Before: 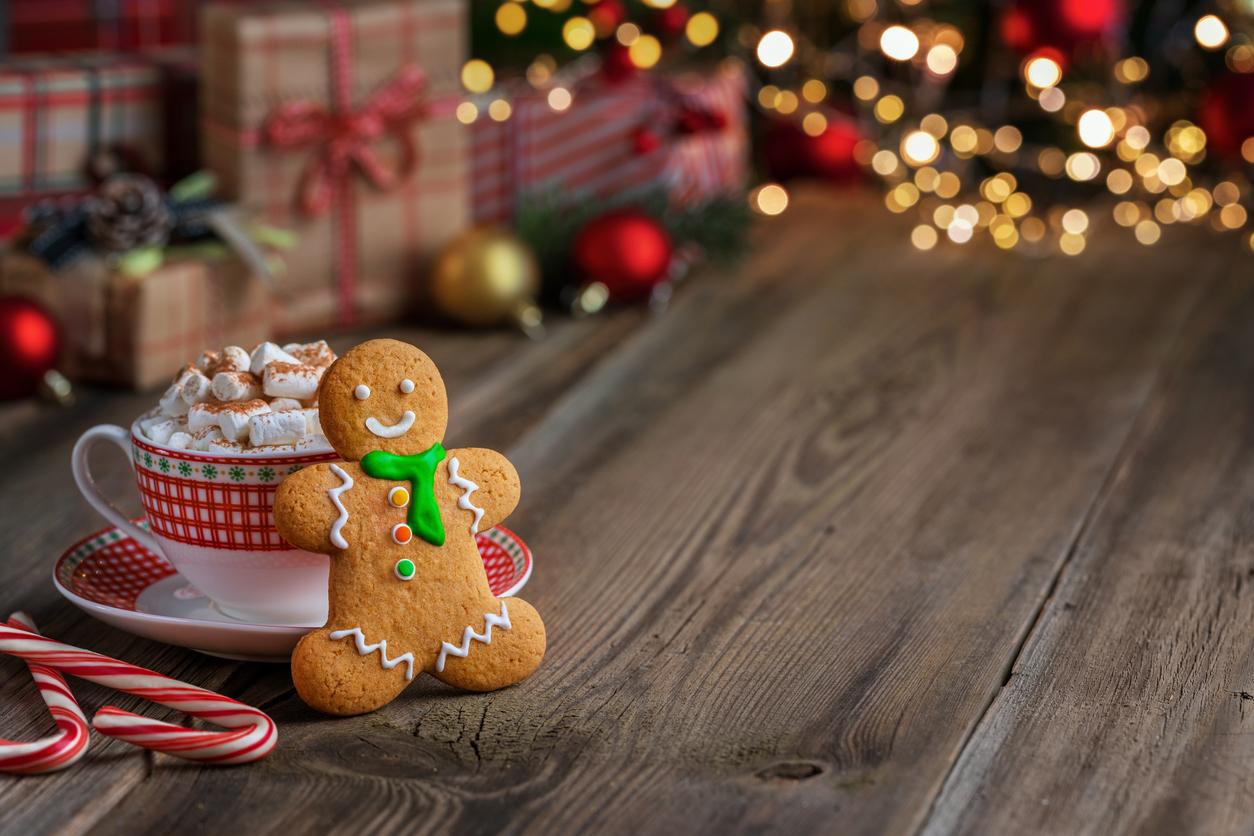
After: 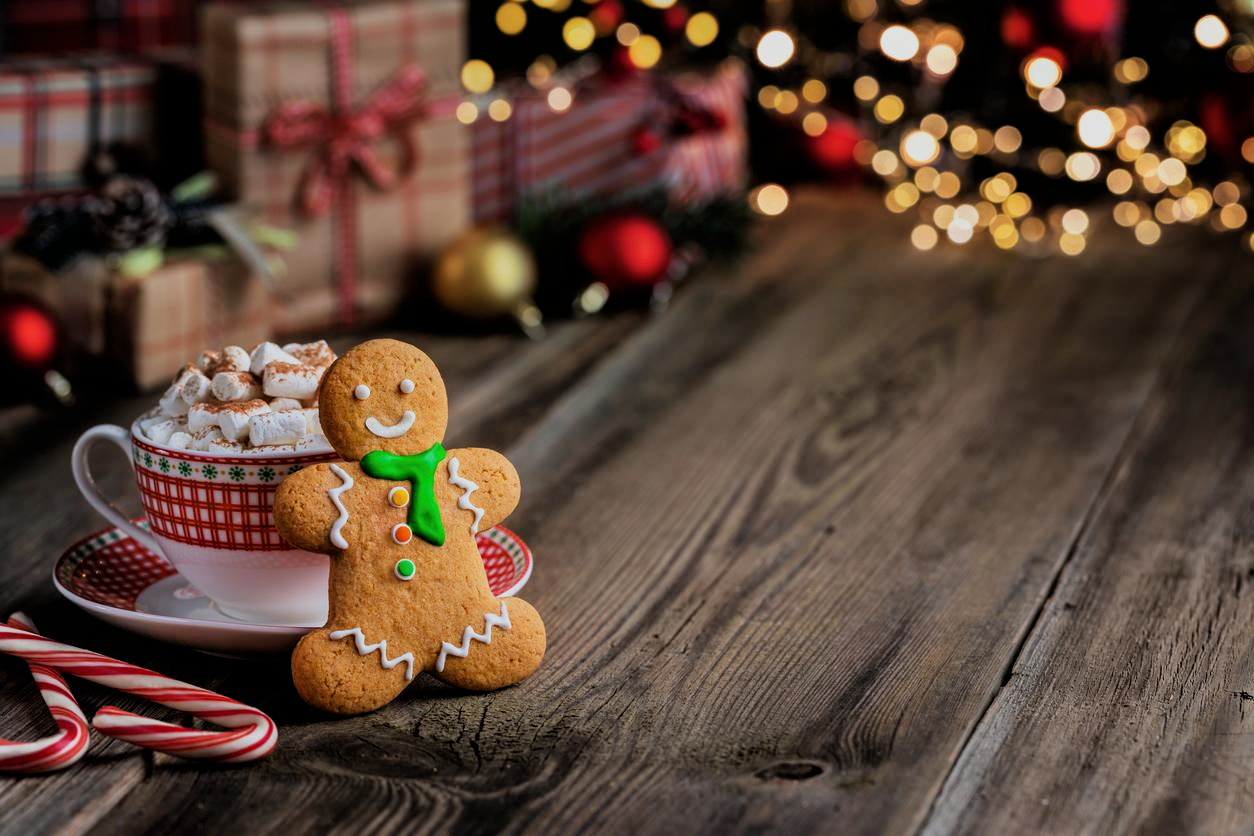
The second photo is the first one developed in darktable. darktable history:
filmic rgb: black relative exposure -5.14 EV, white relative exposure 3.95 EV, hardness 2.88, contrast 1.299, highlights saturation mix -28.66%
